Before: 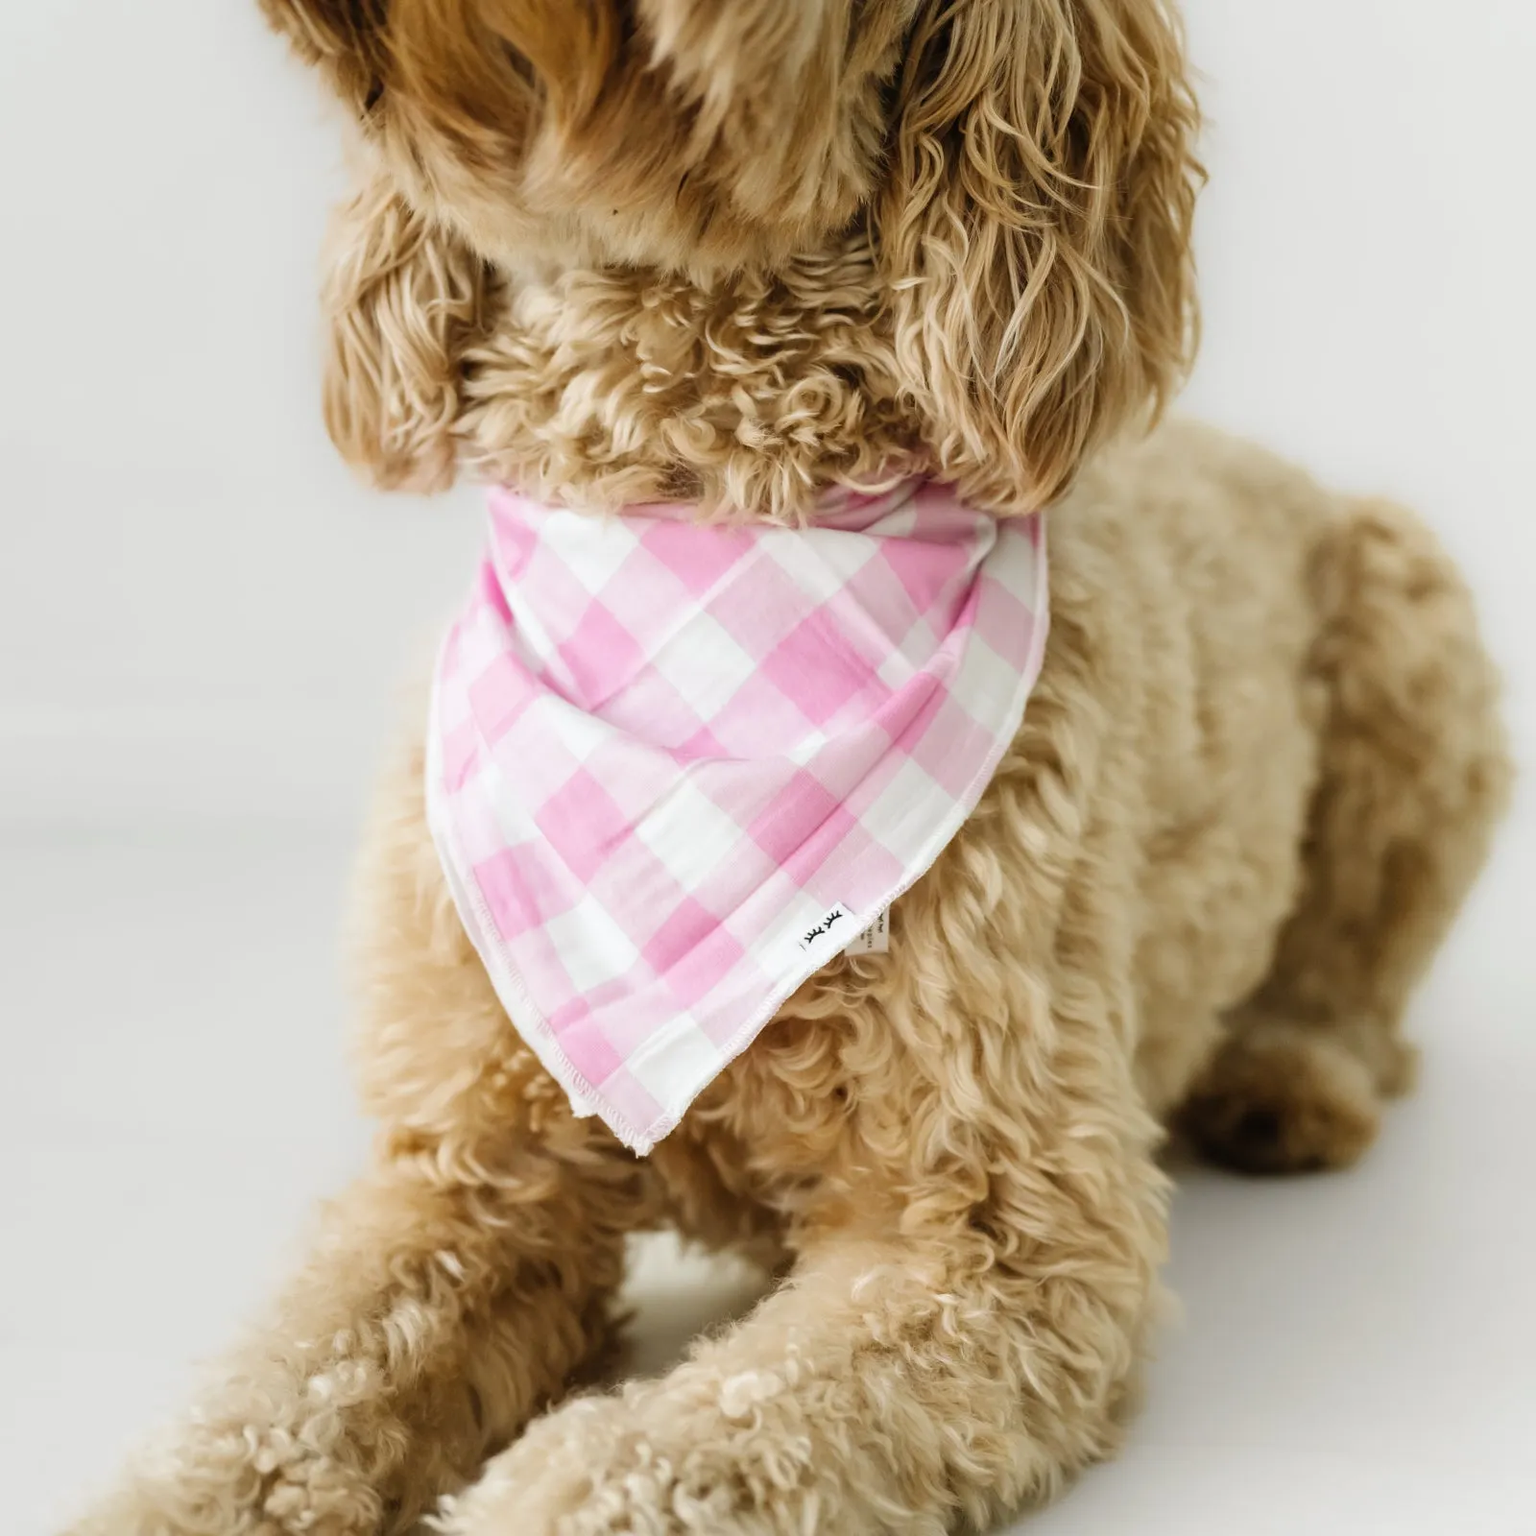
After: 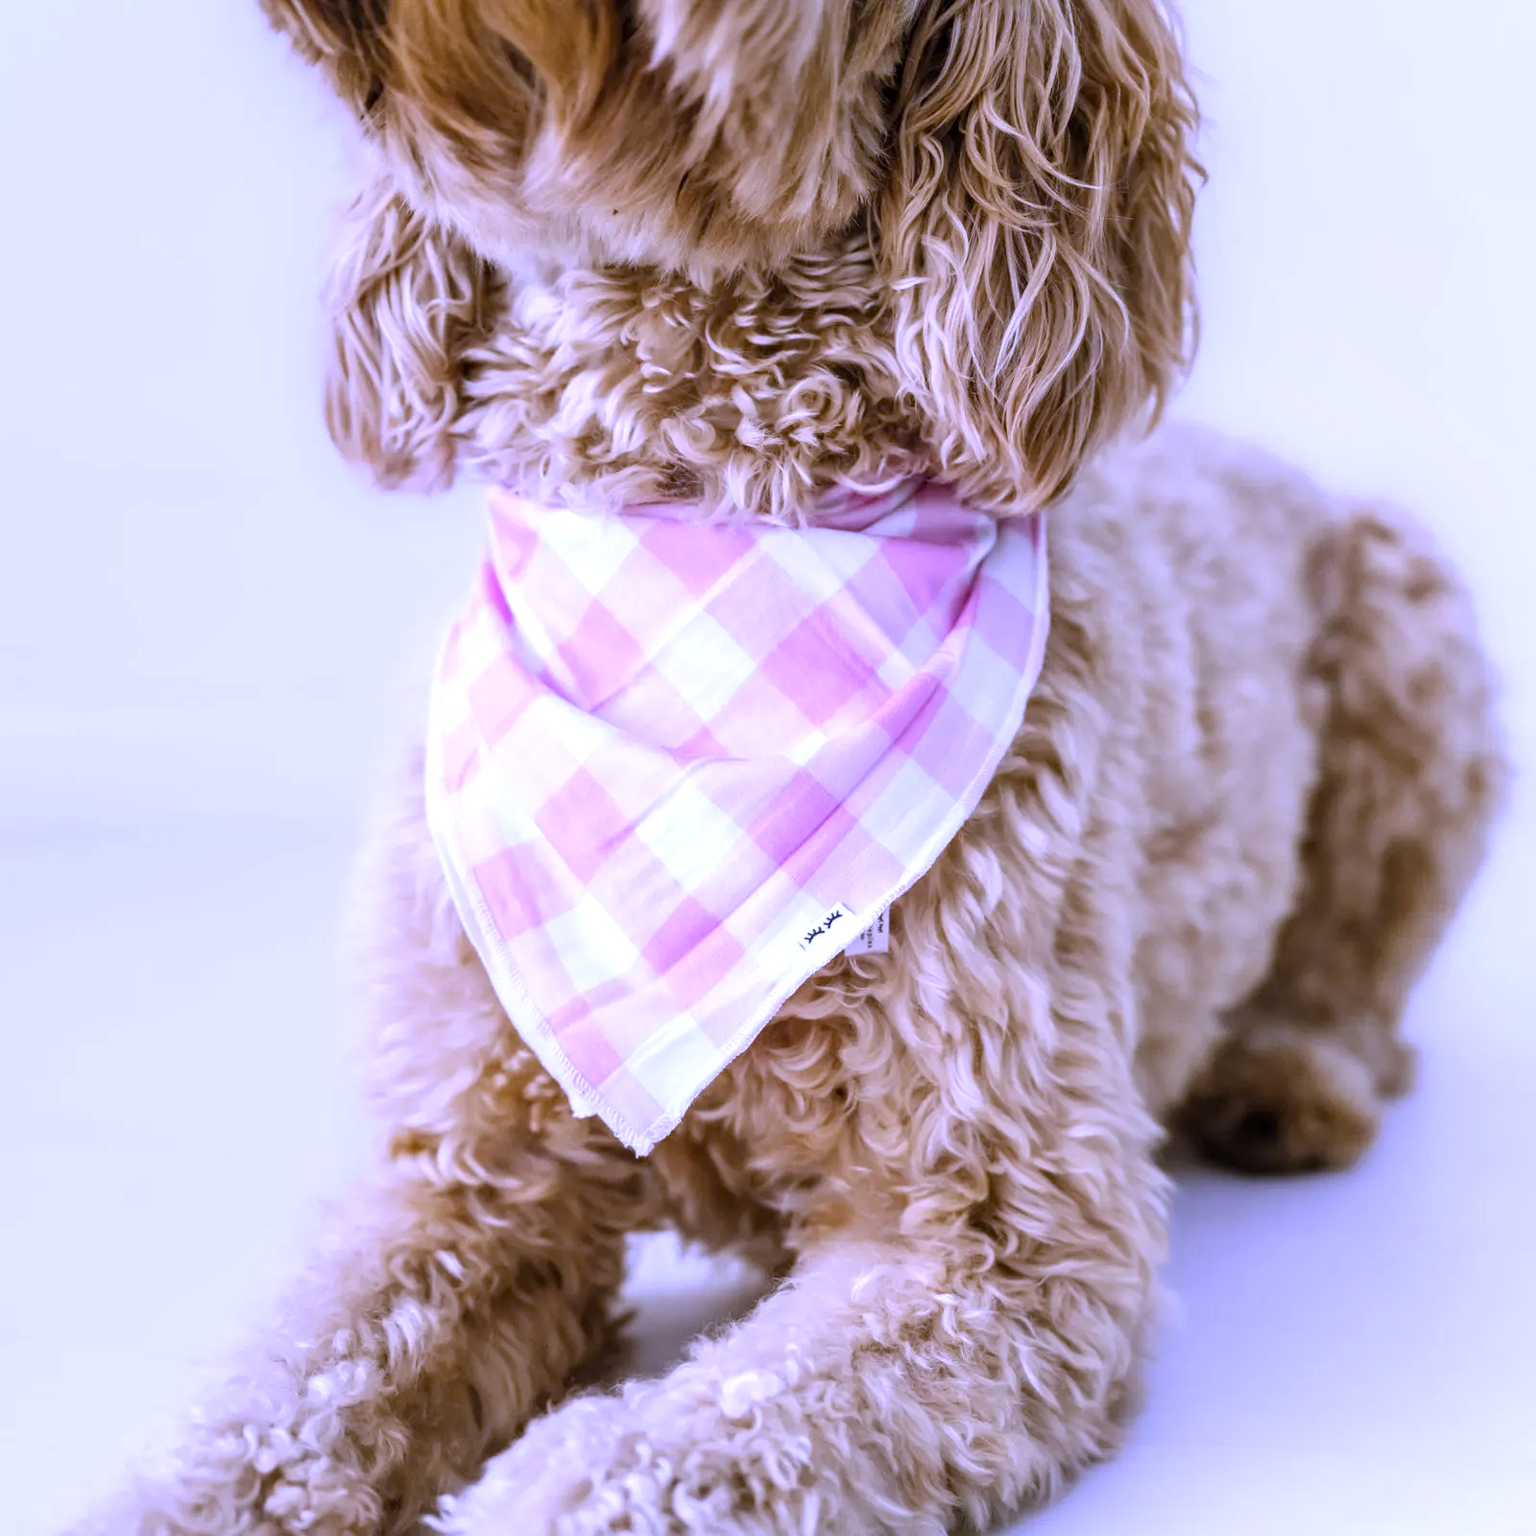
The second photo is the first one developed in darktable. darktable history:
local contrast: on, module defaults
exposure: exposure 0.127 EV
white balance: red 0.98, blue 1.61
